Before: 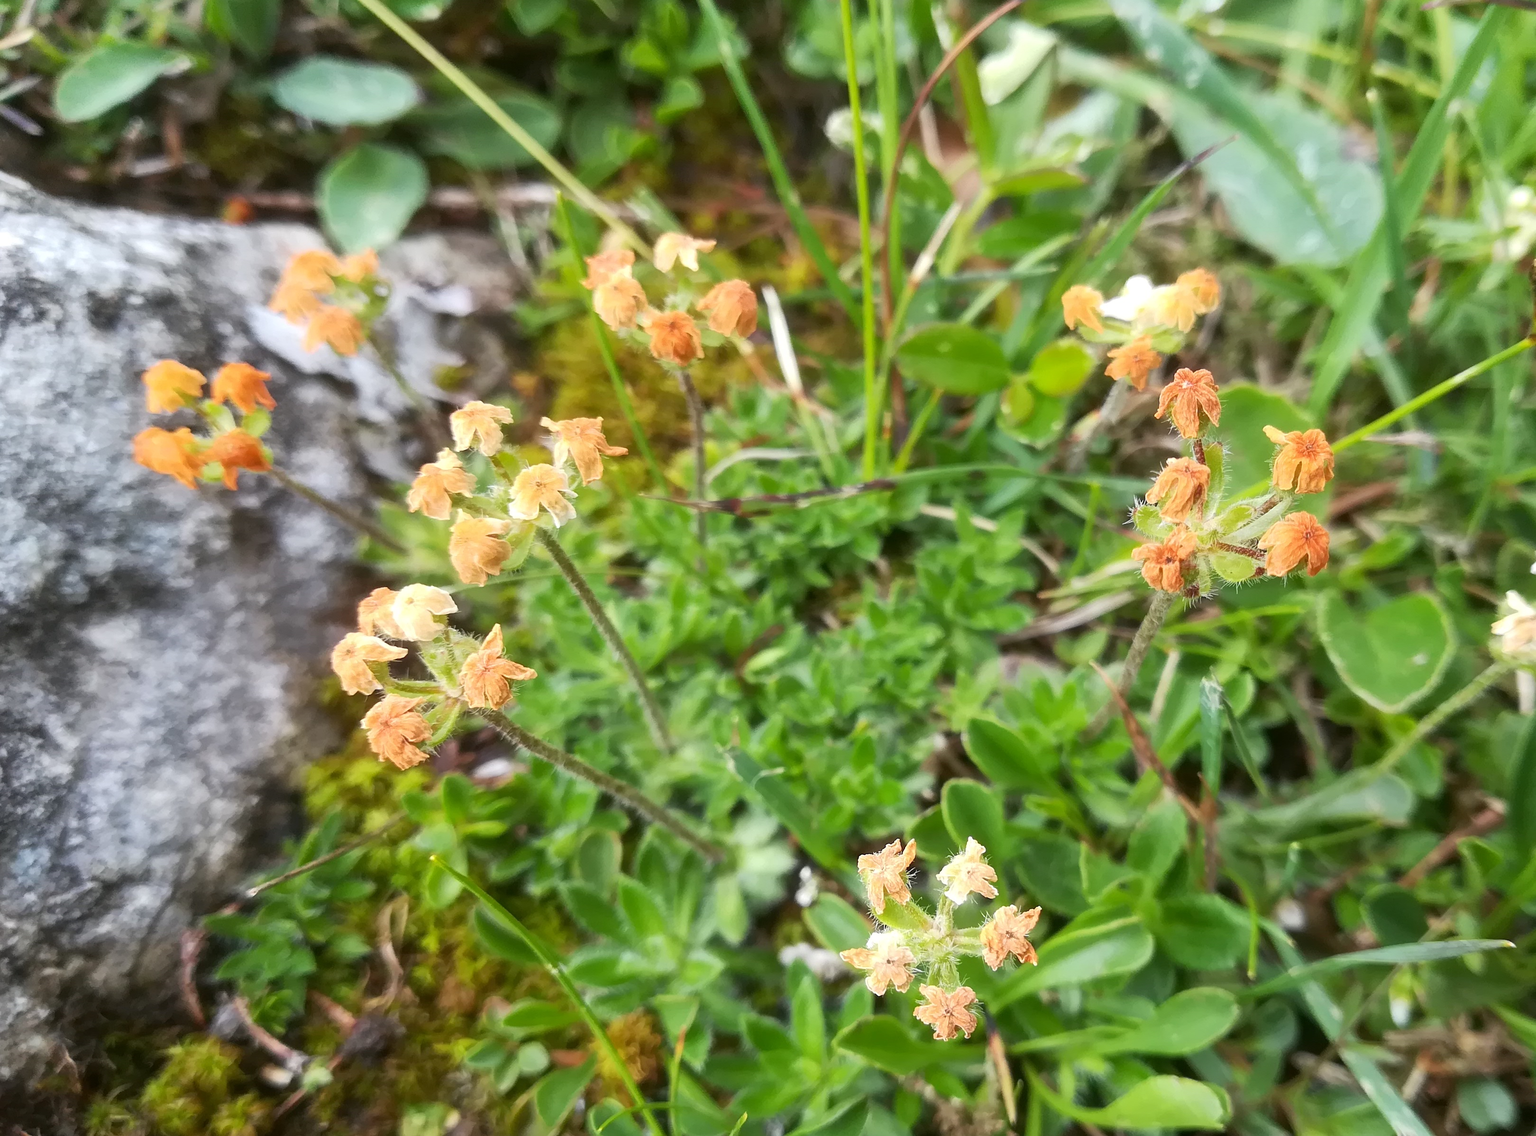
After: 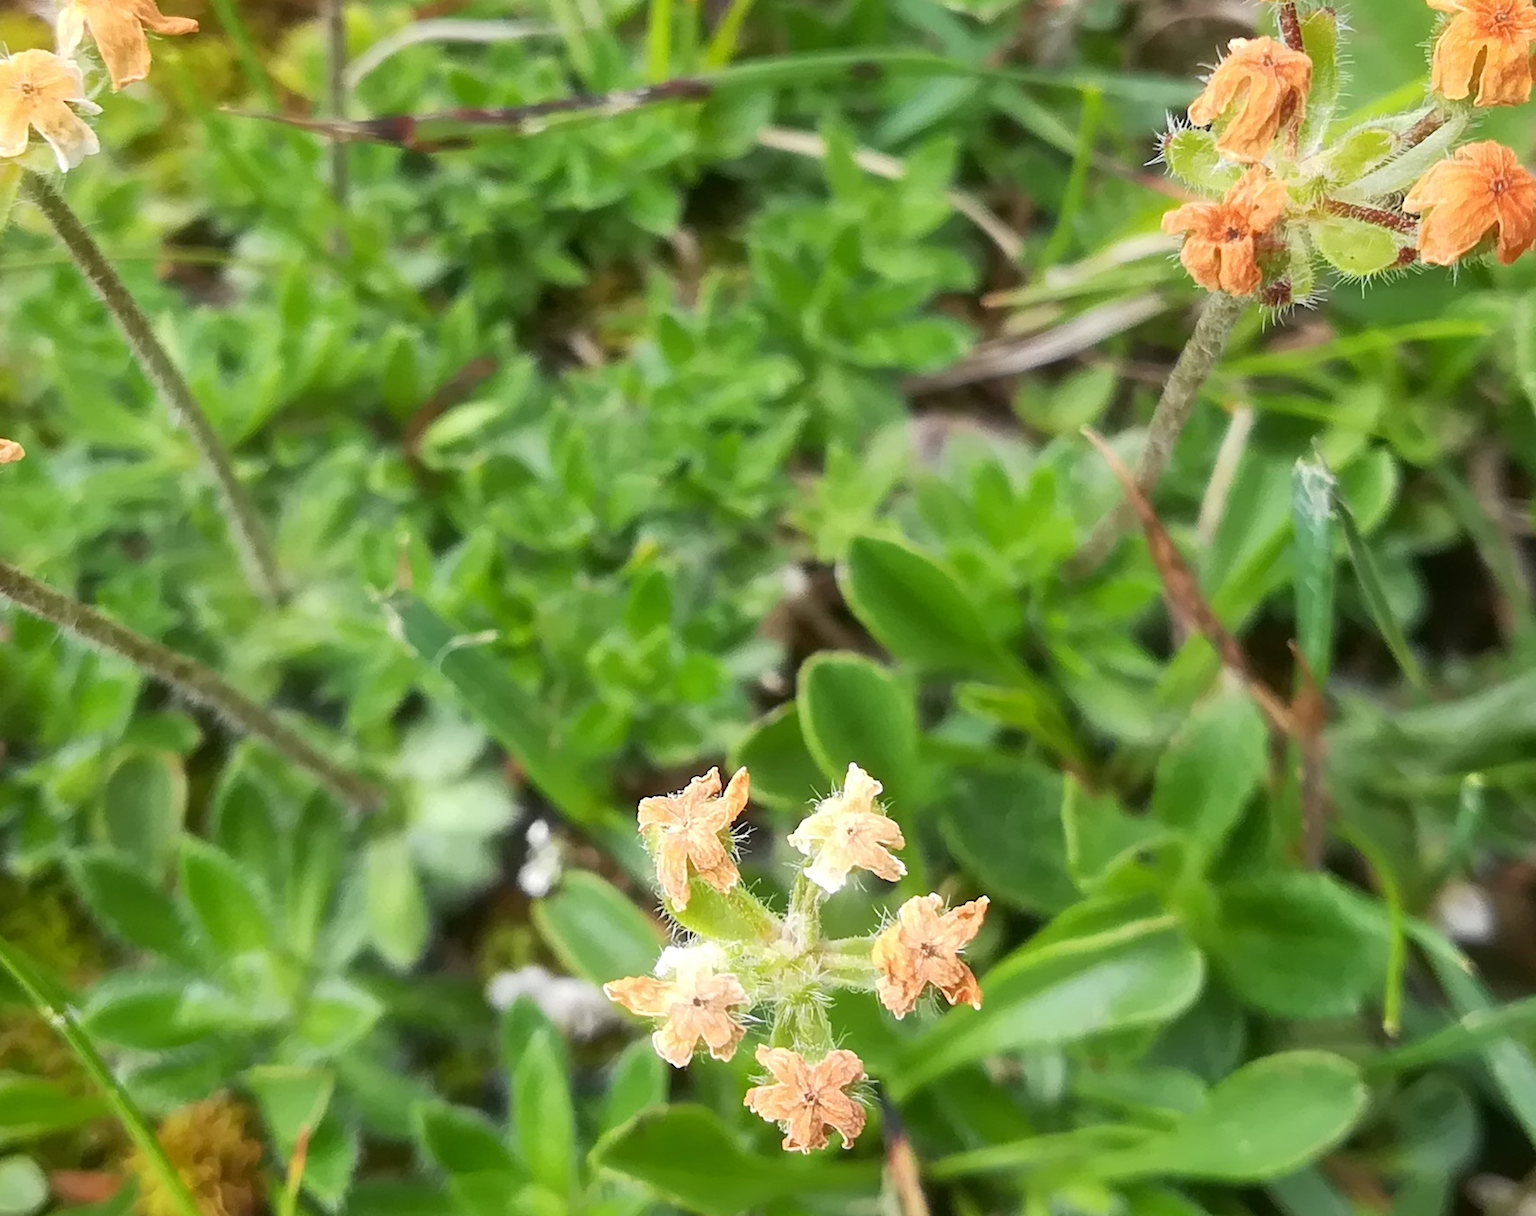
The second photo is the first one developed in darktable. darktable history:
crop: left 34.156%, top 38.577%, right 13.545%, bottom 5.402%
